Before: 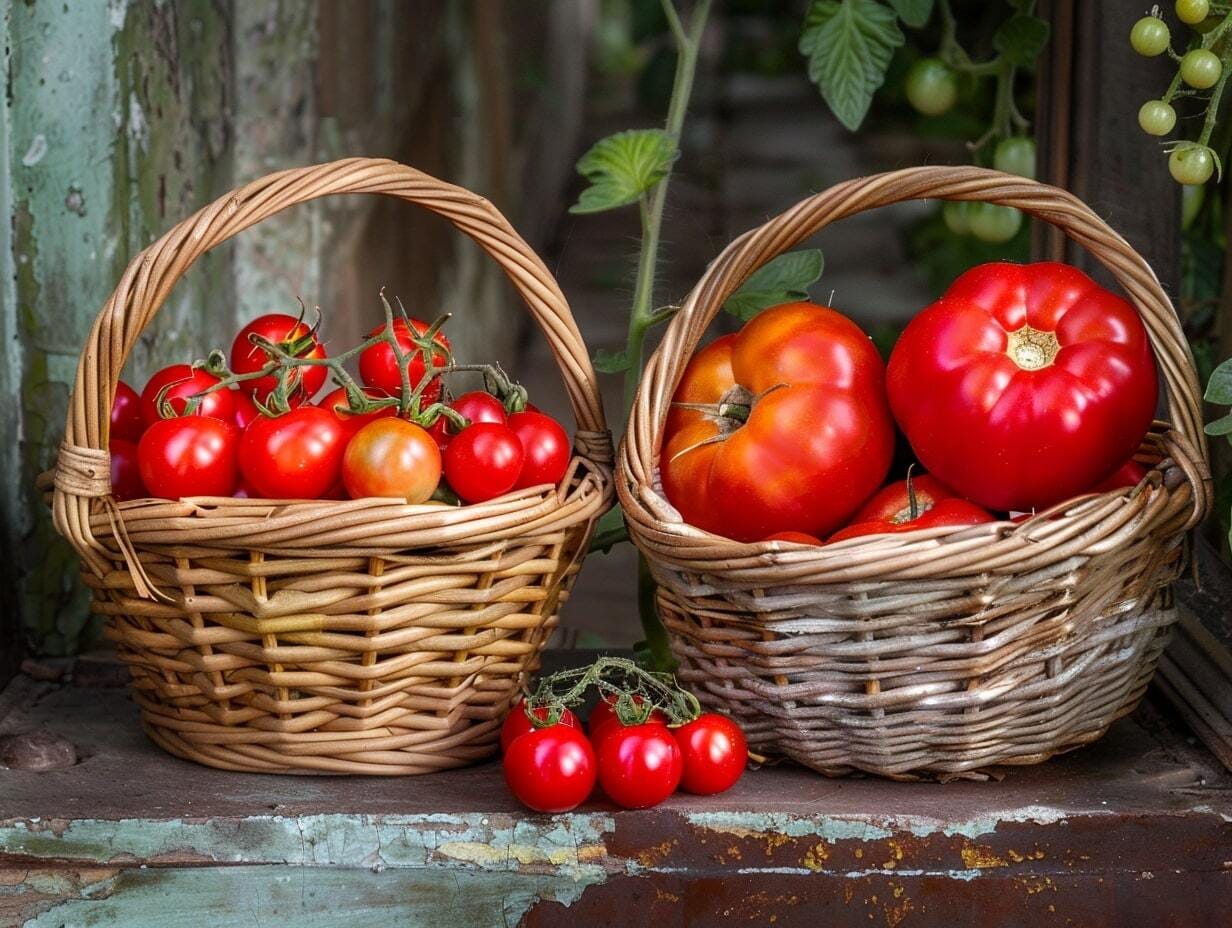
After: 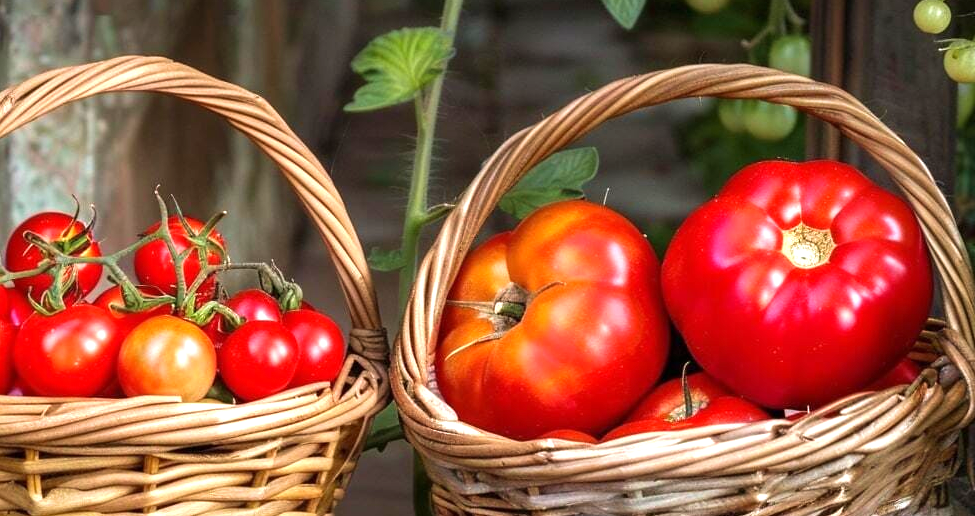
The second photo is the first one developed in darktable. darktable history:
exposure: exposure 0.635 EV, compensate highlight preservation false
crop: left 18.27%, top 11.087%, right 2.537%, bottom 33.281%
velvia: on, module defaults
